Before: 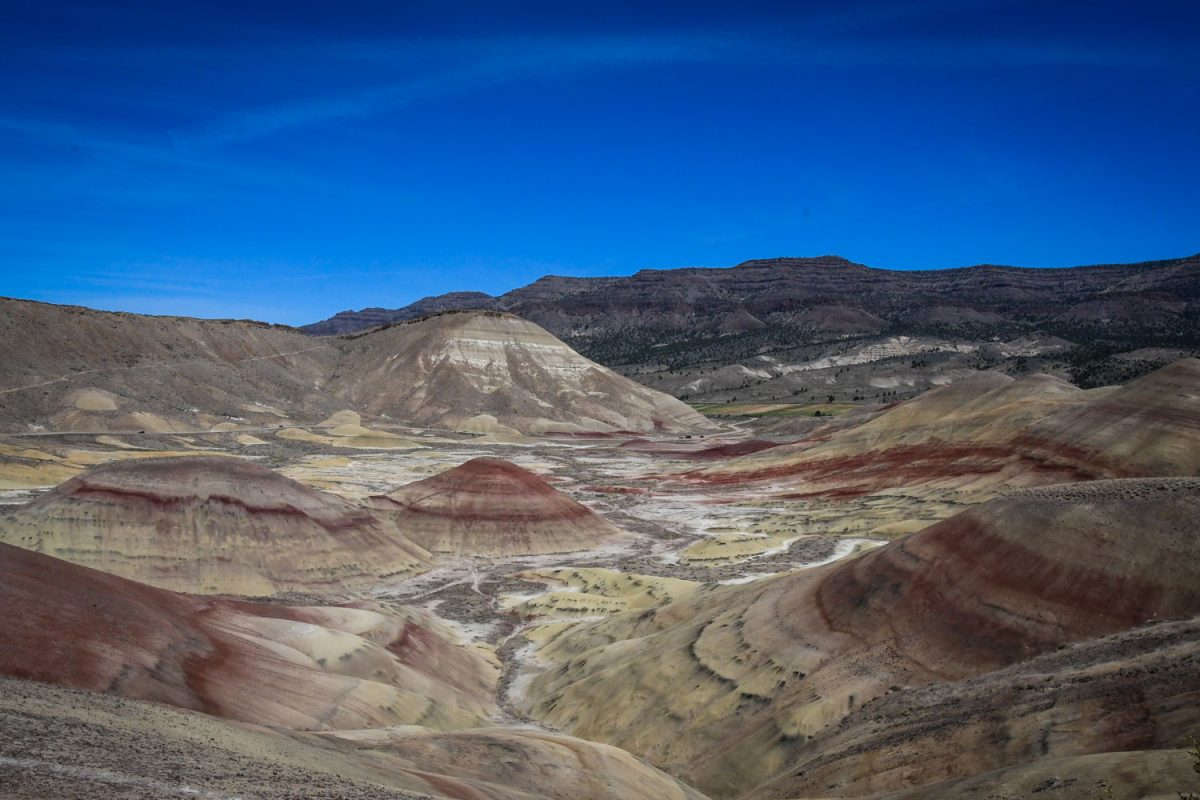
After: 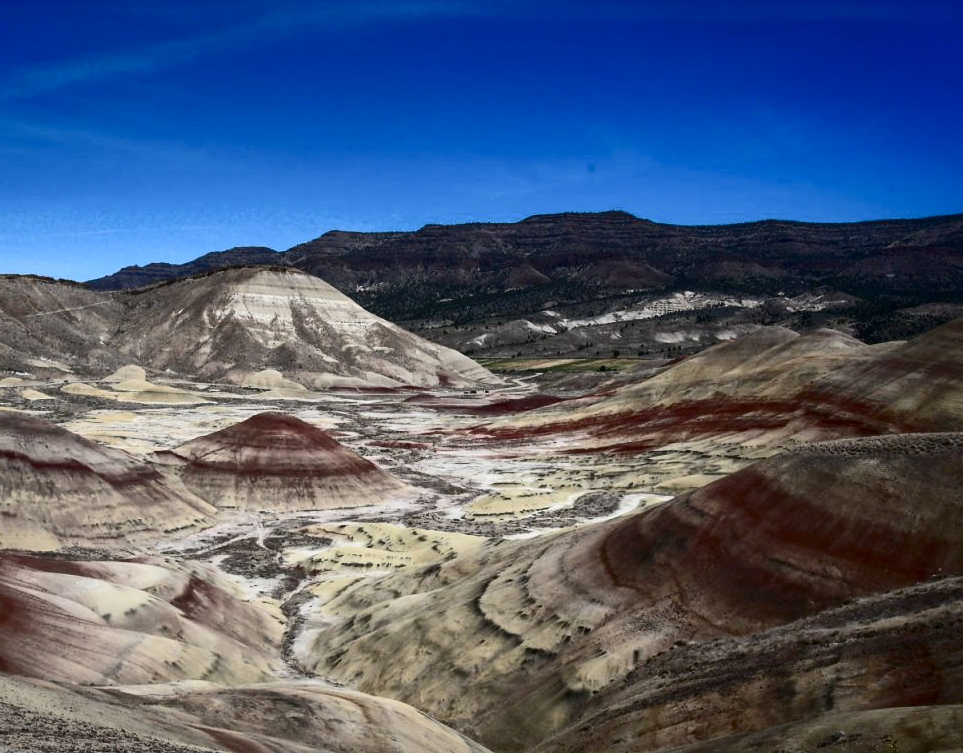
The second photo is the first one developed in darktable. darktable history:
shadows and highlights: on, module defaults
crop and rotate: left 17.959%, top 5.771%, right 1.742%
contrast brightness saturation: contrast 0.5, saturation -0.1
